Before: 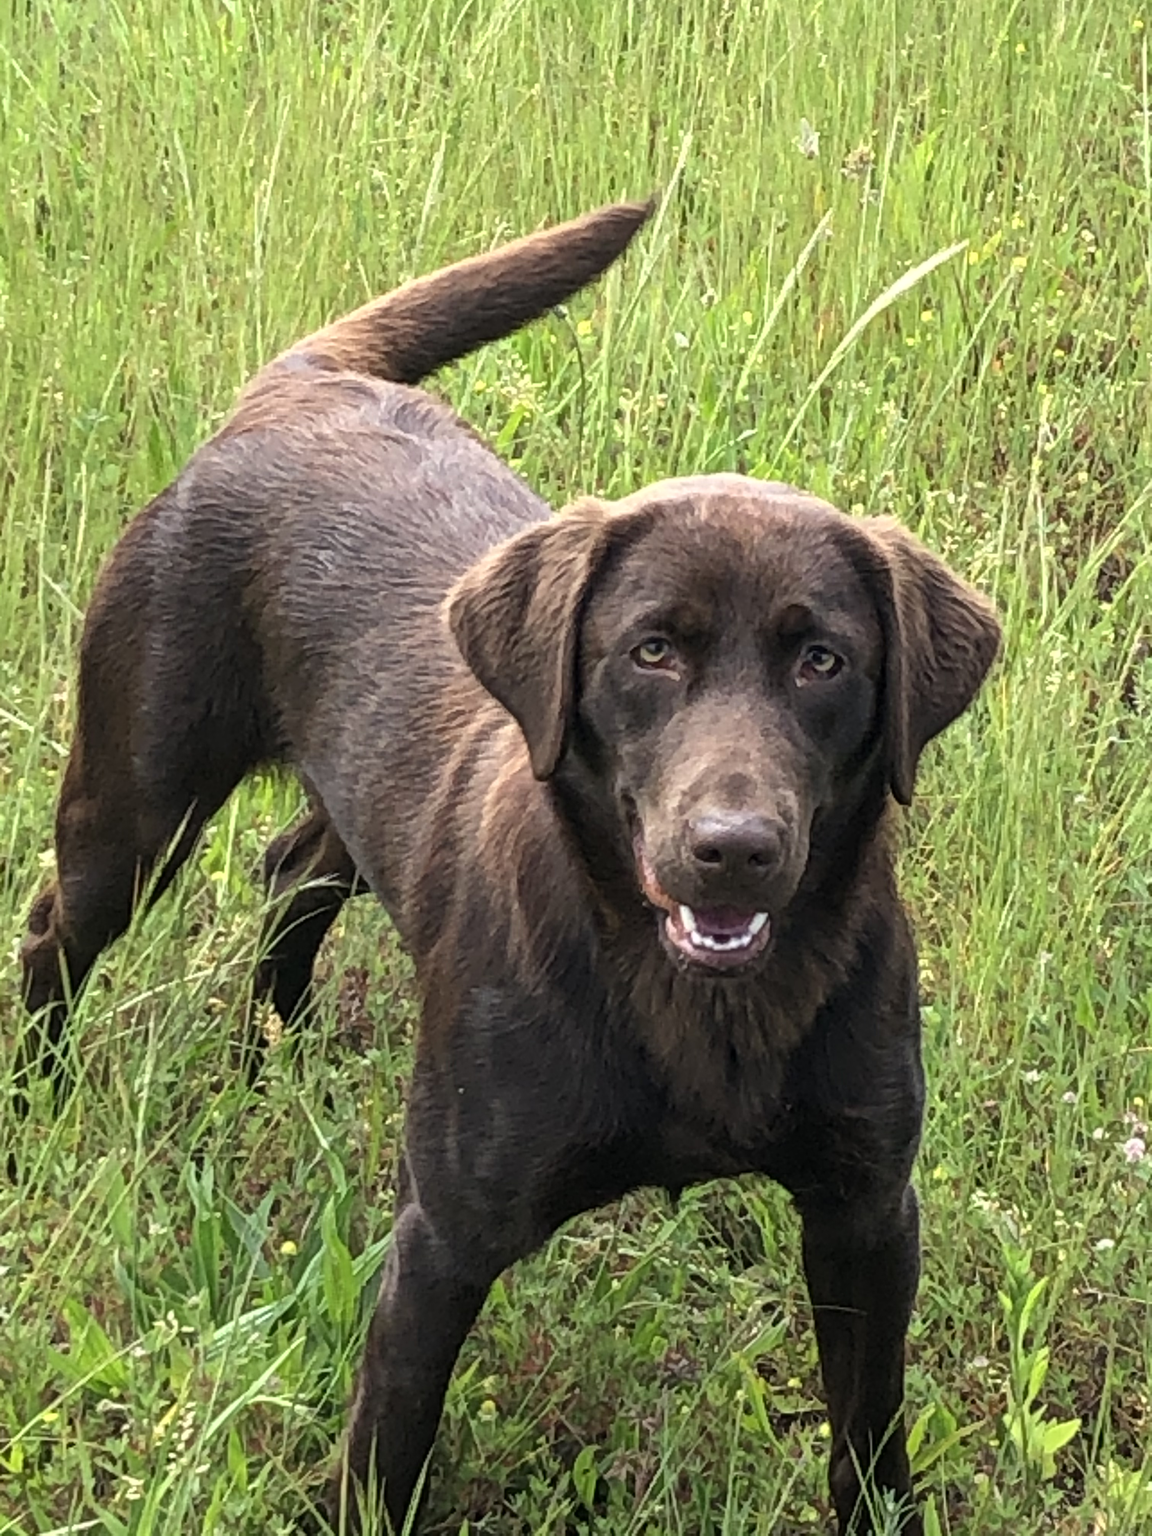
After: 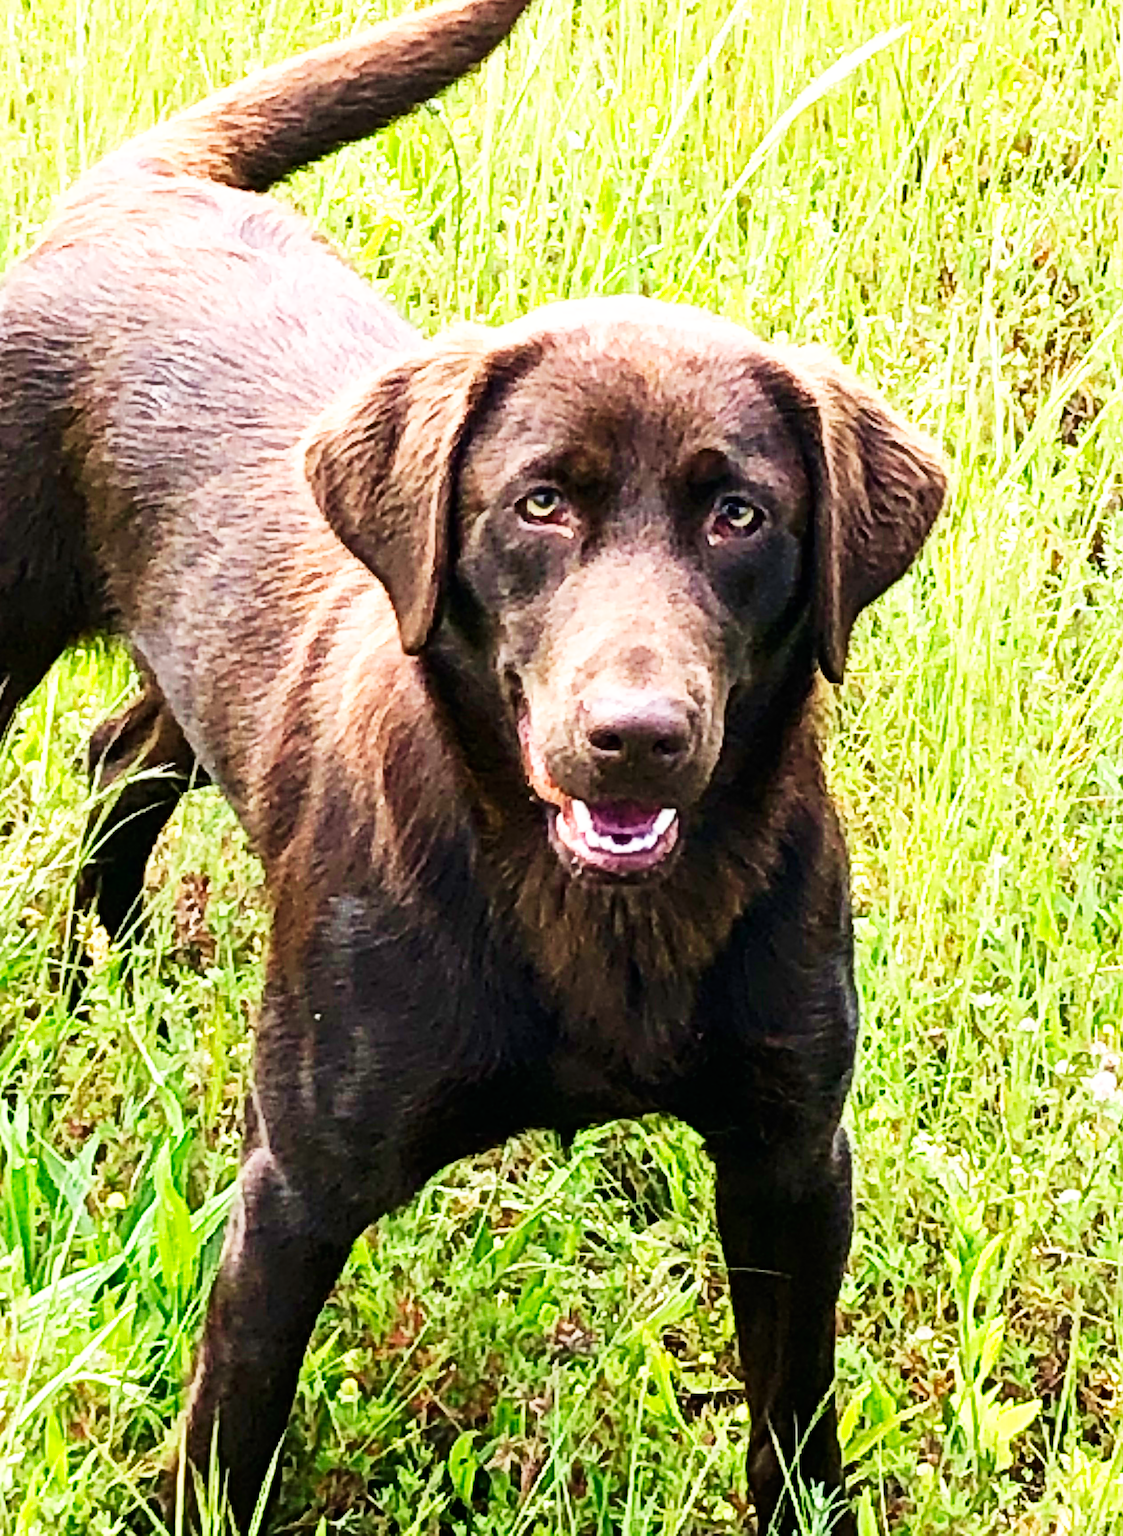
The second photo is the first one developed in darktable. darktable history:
base curve: curves: ch0 [(0, 0) (0.007, 0.004) (0.027, 0.03) (0.046, 0.07) (0.207, 0.54) (0.442, 0.872) (0.673, 0.972) (1, 1)], preserve colors none
contrast brightness saturation: contrast 0.129, brightness -0.048, saturation 0.159
crop: left 16.446%, top 14.359%
exposure: black level correction 0, exposure 0.199 EV, compensate exposure bias true, compensate highlight preservation false
sharpen: on, module defaults
velvia: on, module defaults
